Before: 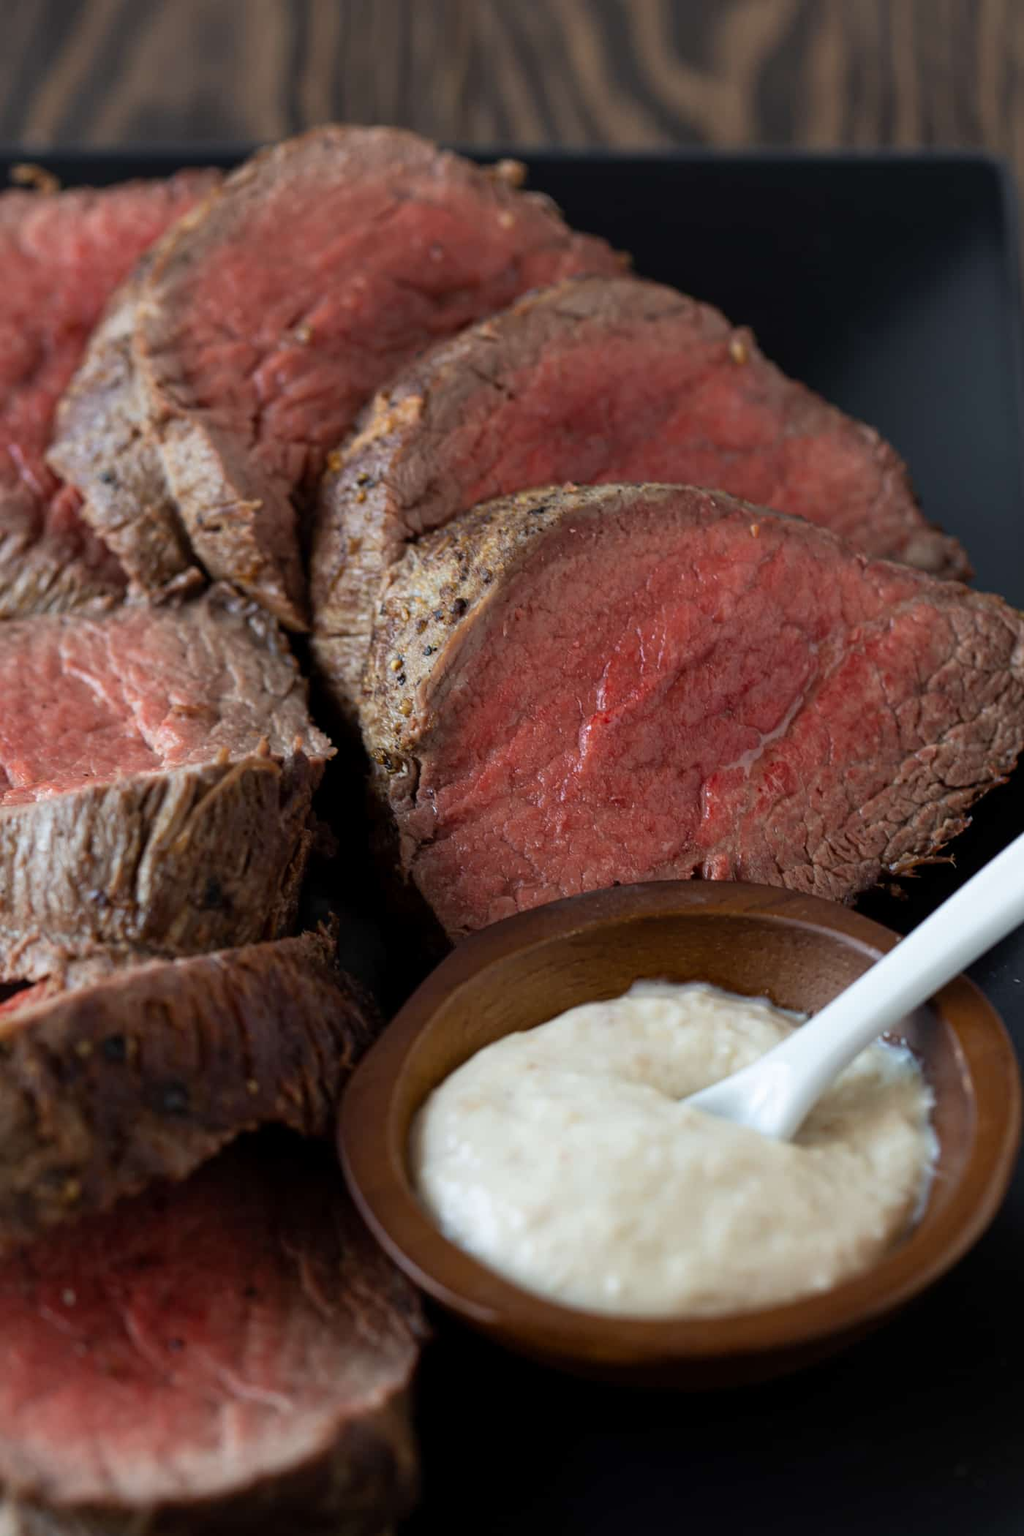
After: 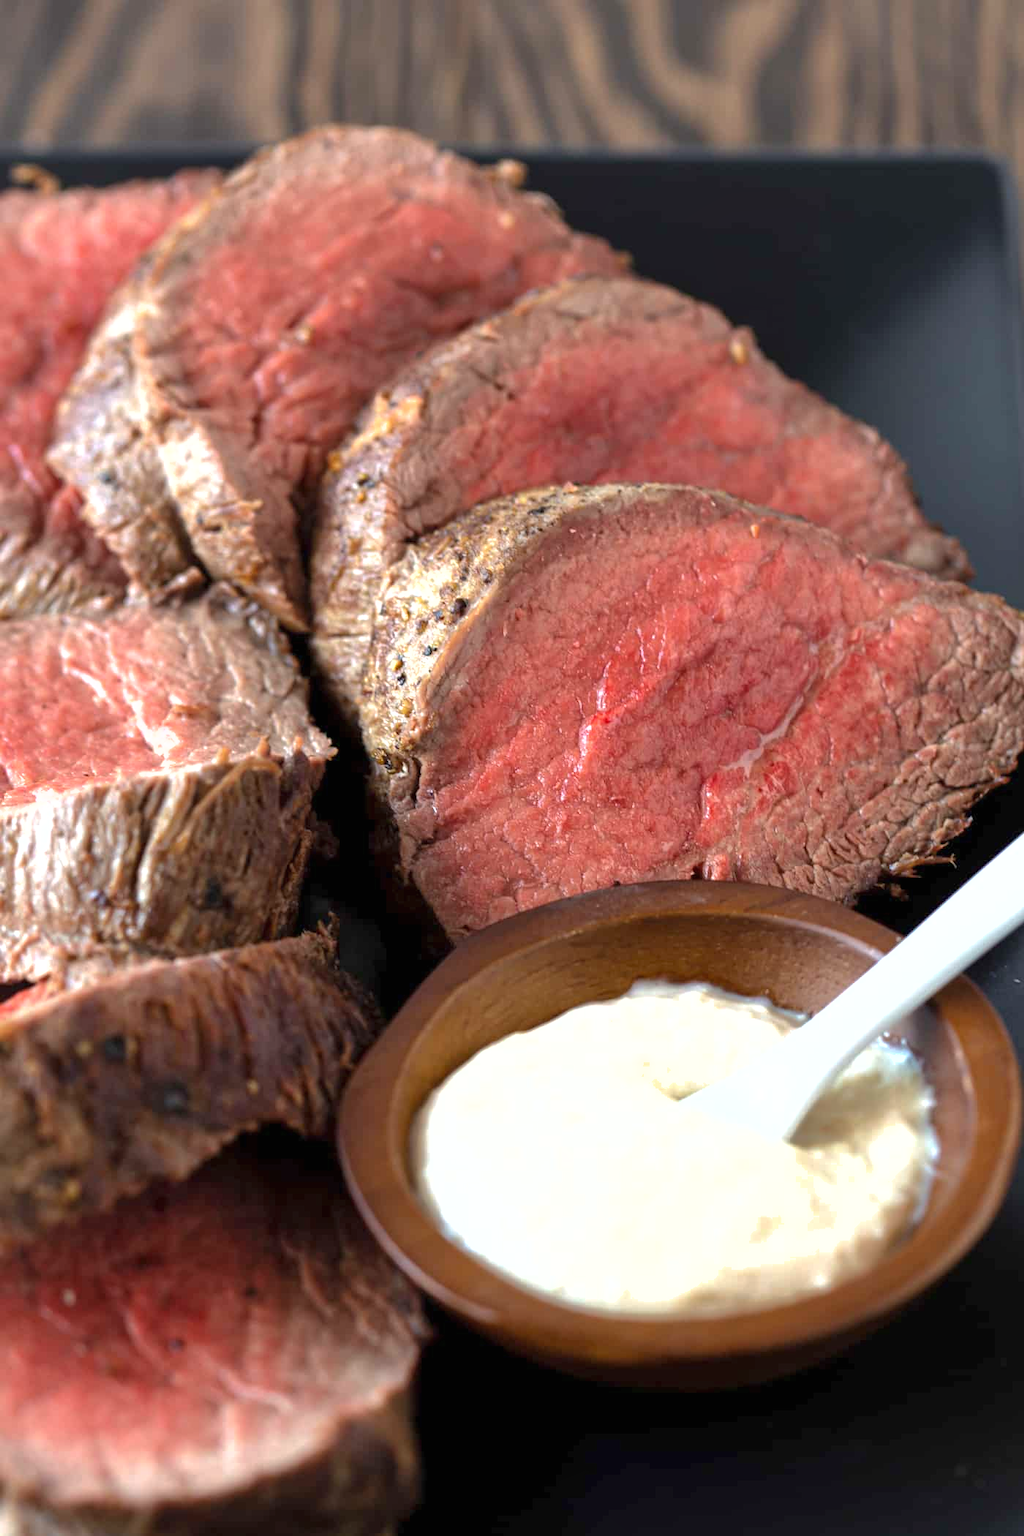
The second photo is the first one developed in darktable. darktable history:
exposure: black level correction 0, exposure 1.2 EV, compensate highlight preservation false
shadows and highlights: shadows 30.05
